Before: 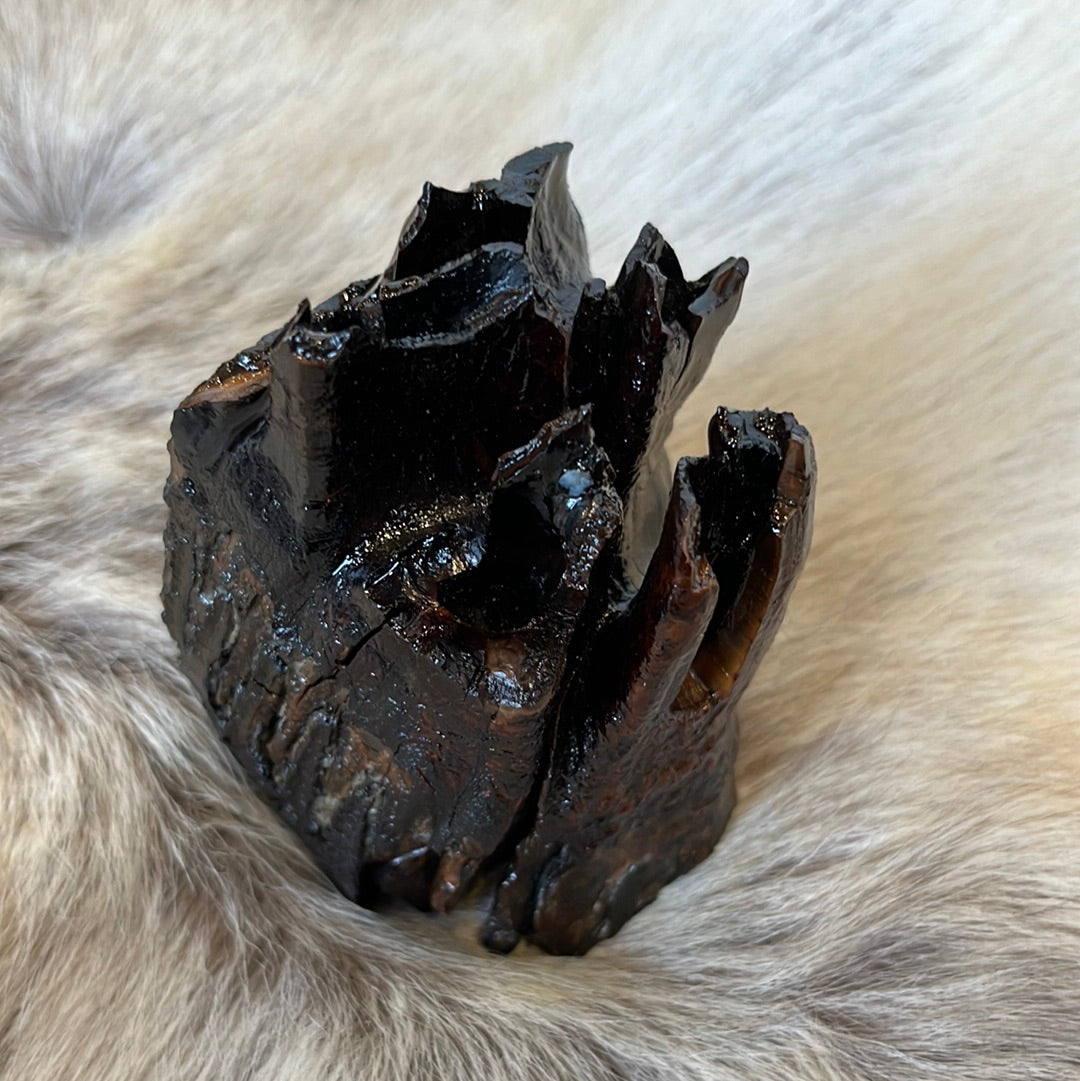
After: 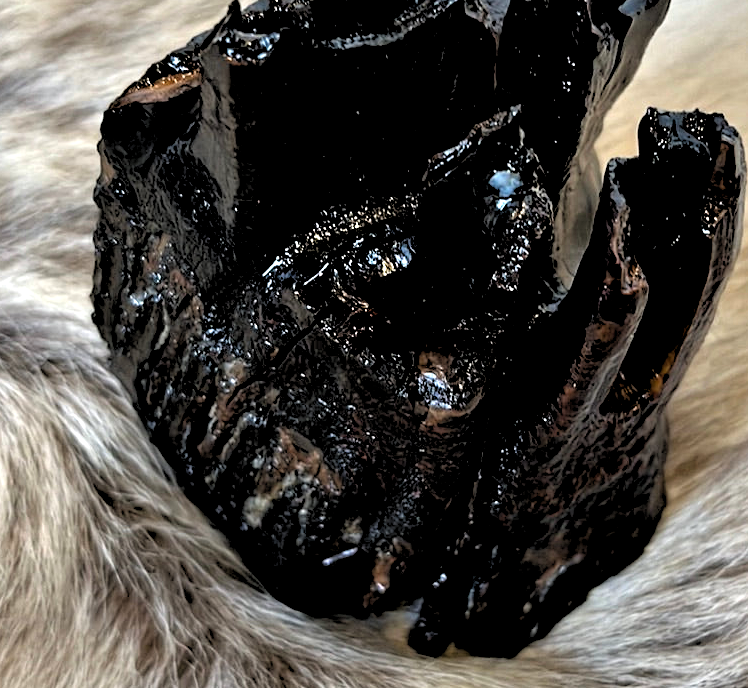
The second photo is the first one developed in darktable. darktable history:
crop: left 6.488%, top 27.668%, right 24.183%, bottom 8.656%
rgb levels: levels [[0.029, 0.461, 0.922], [0, 0.5, 1], [0, 0.5, 1]]
contrast equalizer: octaves 7, y [[0.6 ×6], [0.55 ×6], [0 ×6], [0 ×6], [0 ×6]]
